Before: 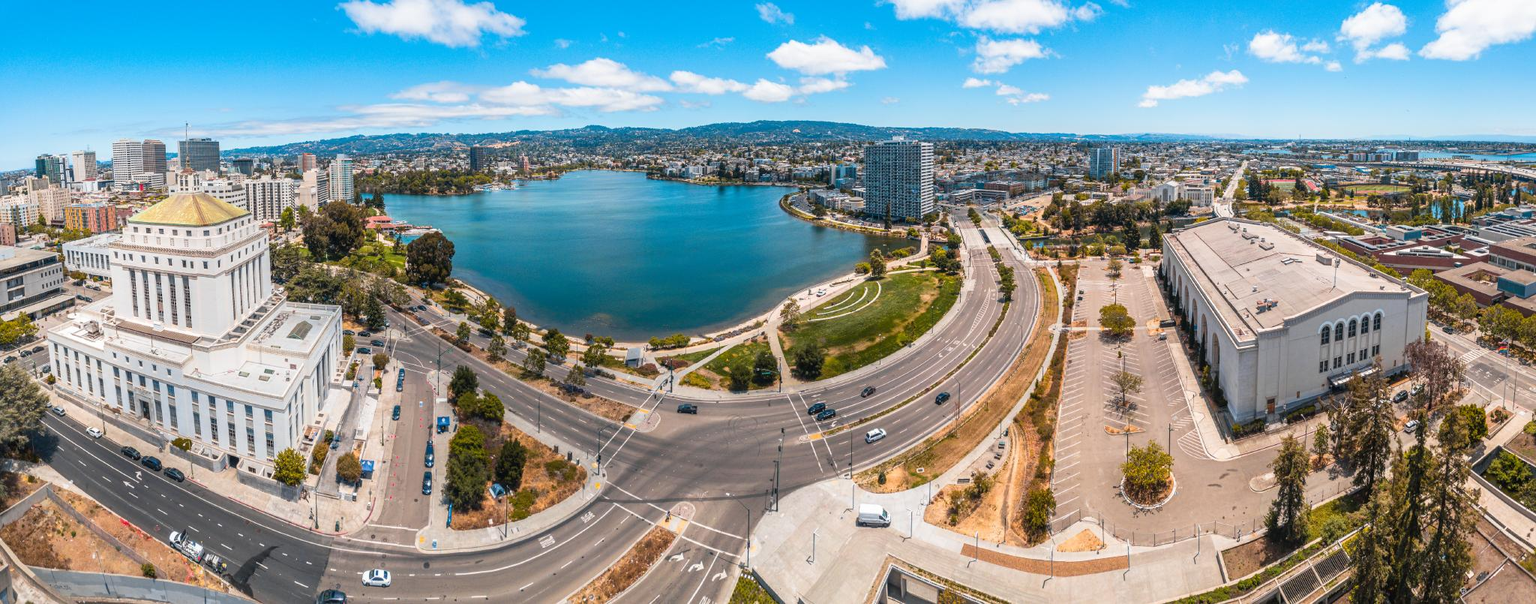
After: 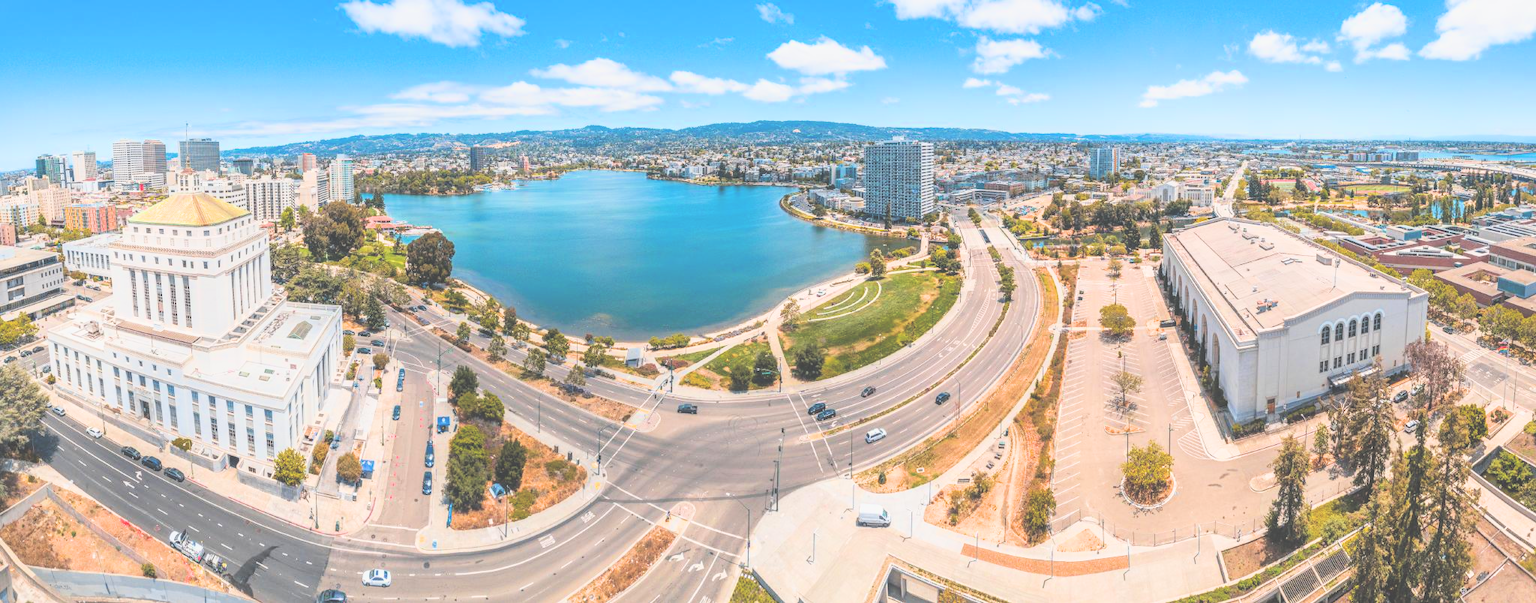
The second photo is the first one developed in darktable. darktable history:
exposure: black level correction -0.023, exposure 1.397 EV, compensate highlight preservation false
filmic rgb: black relative exposure -7.65 EV, white relative exposure 4.56 EV, hardness 3.61, color science v6 (2022)
crop: bottom 0.071%
